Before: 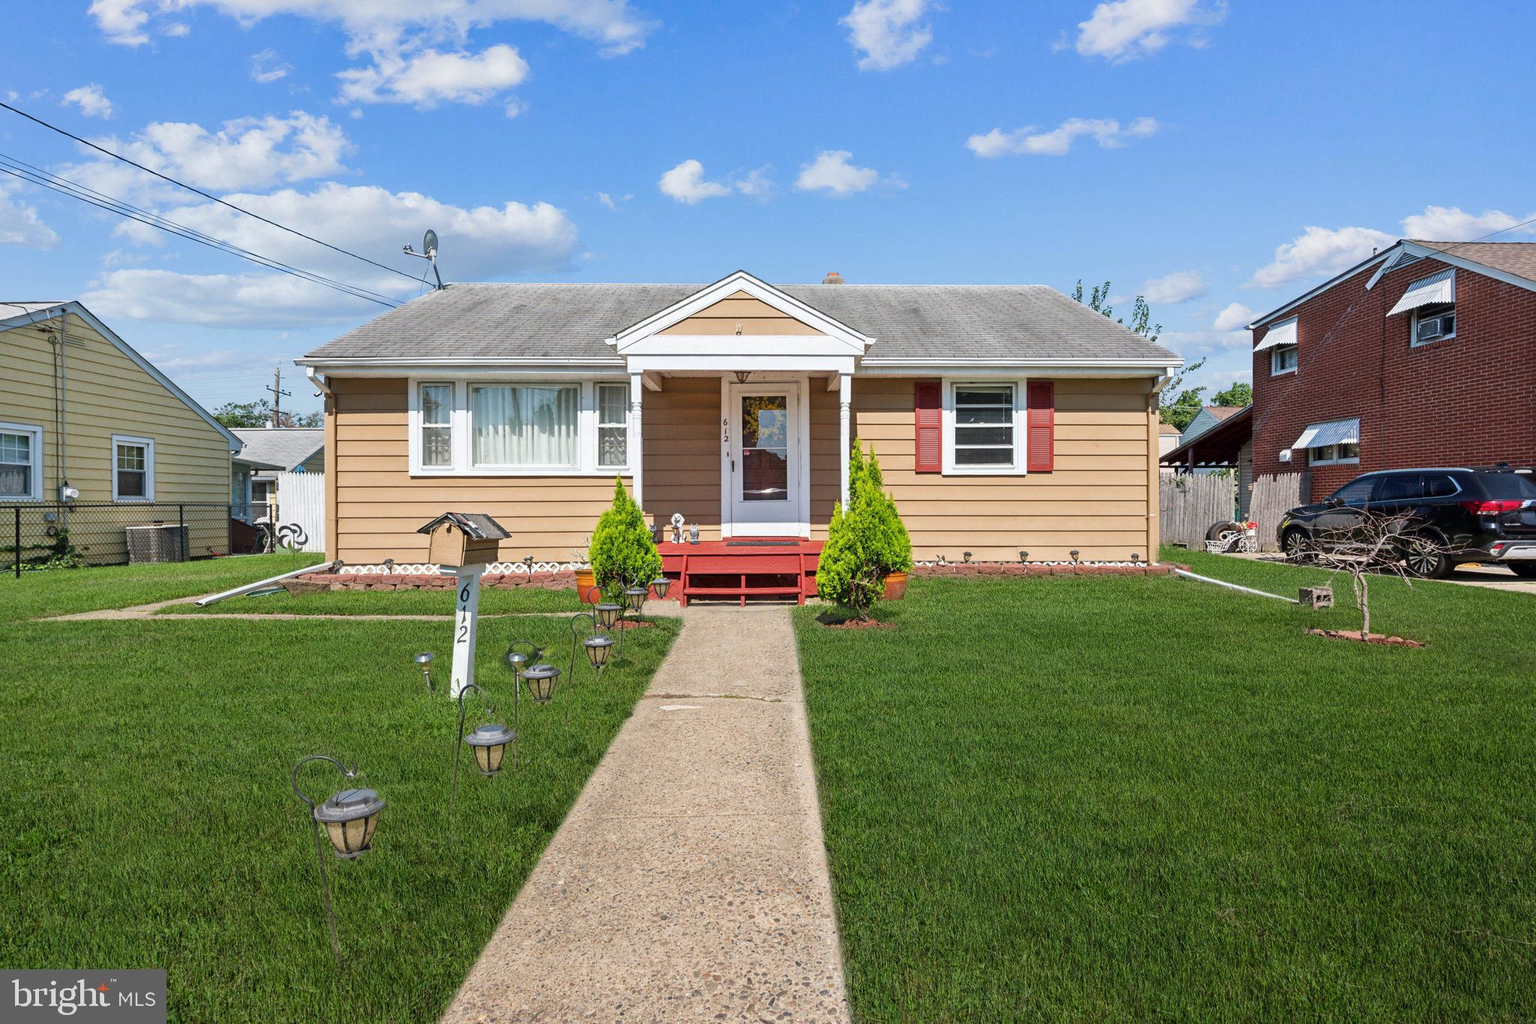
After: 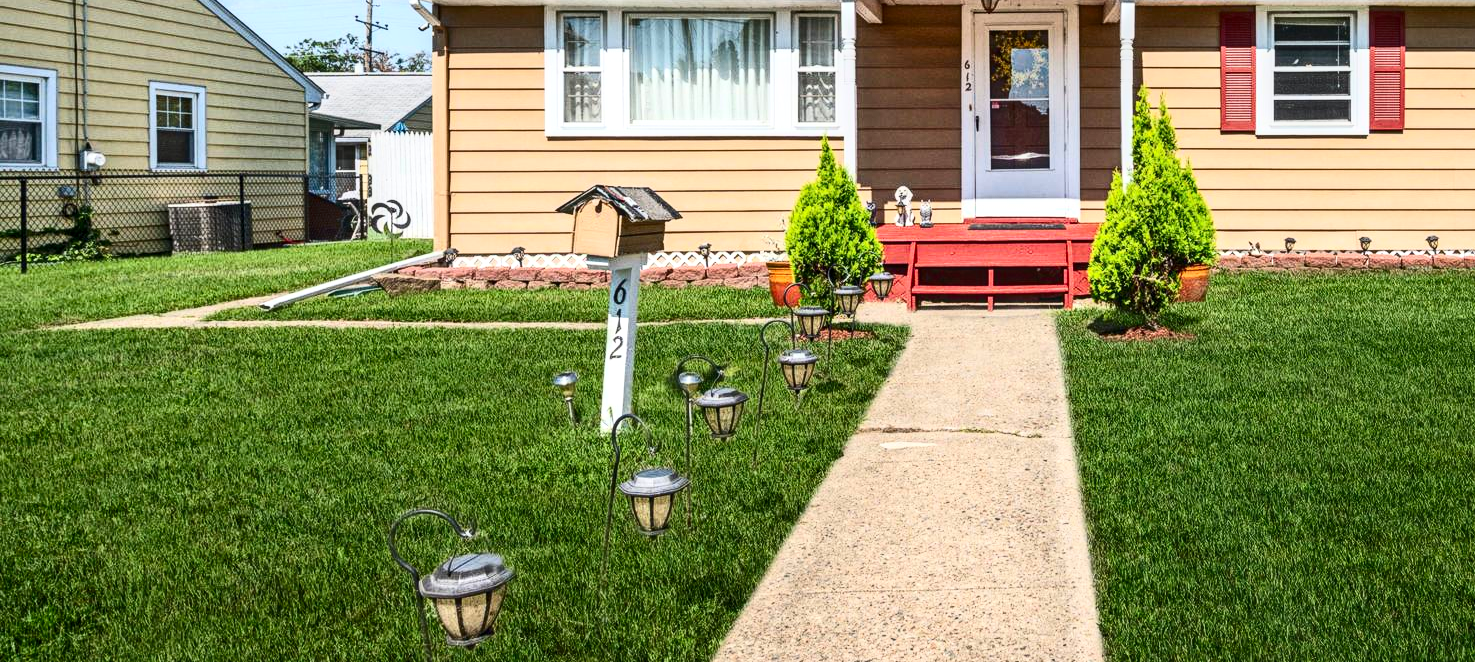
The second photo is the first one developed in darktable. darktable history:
local contrast: on, module defaults
crop: top 36.498%, right 27.964%, bottom 14.995%
contrast brightness saturation: contrast 0.4, brightness 0.1, saturation 0.21
